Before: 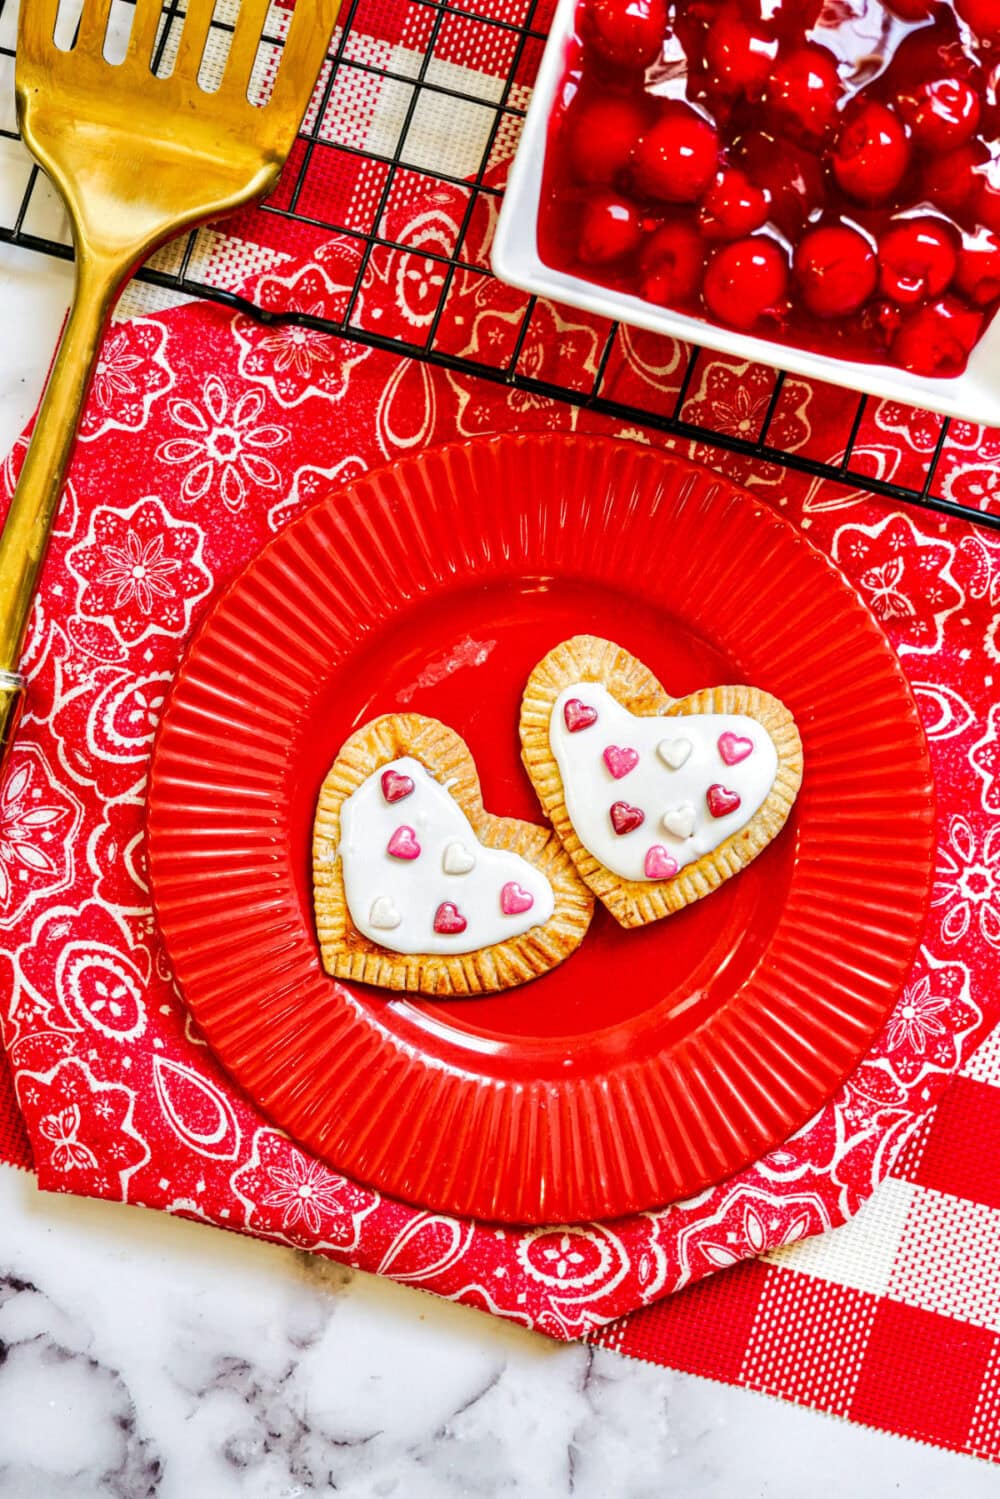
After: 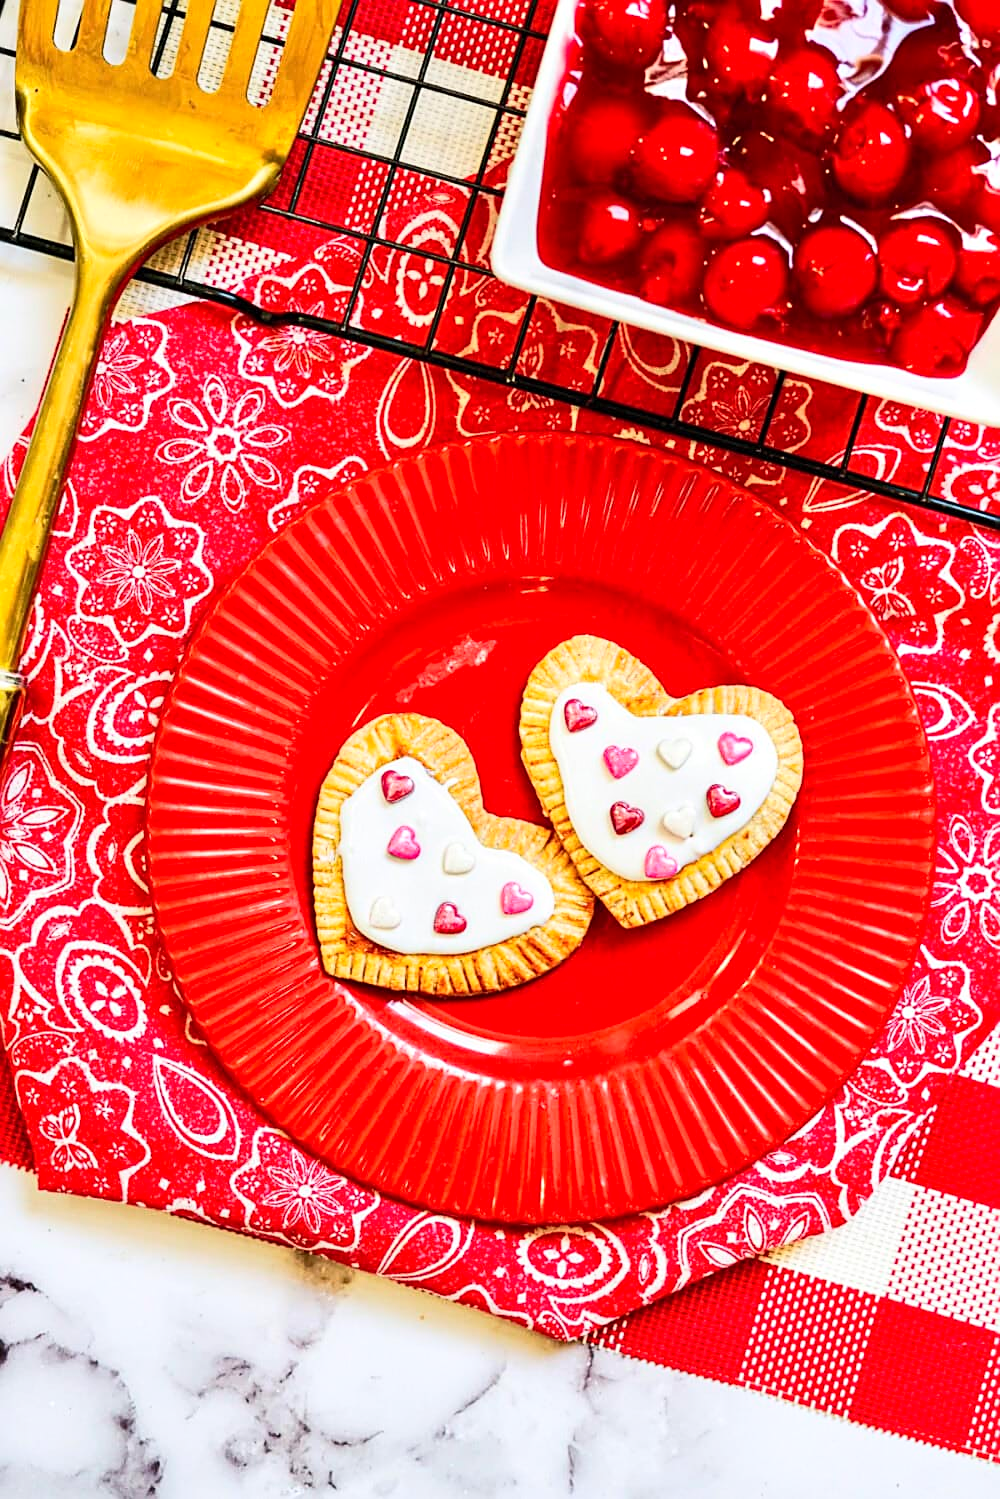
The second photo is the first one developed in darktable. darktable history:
contrast brightness saturation: contrast 0.204, brightness 0.141, saturation 0.137
sharpen: on, module defaults
